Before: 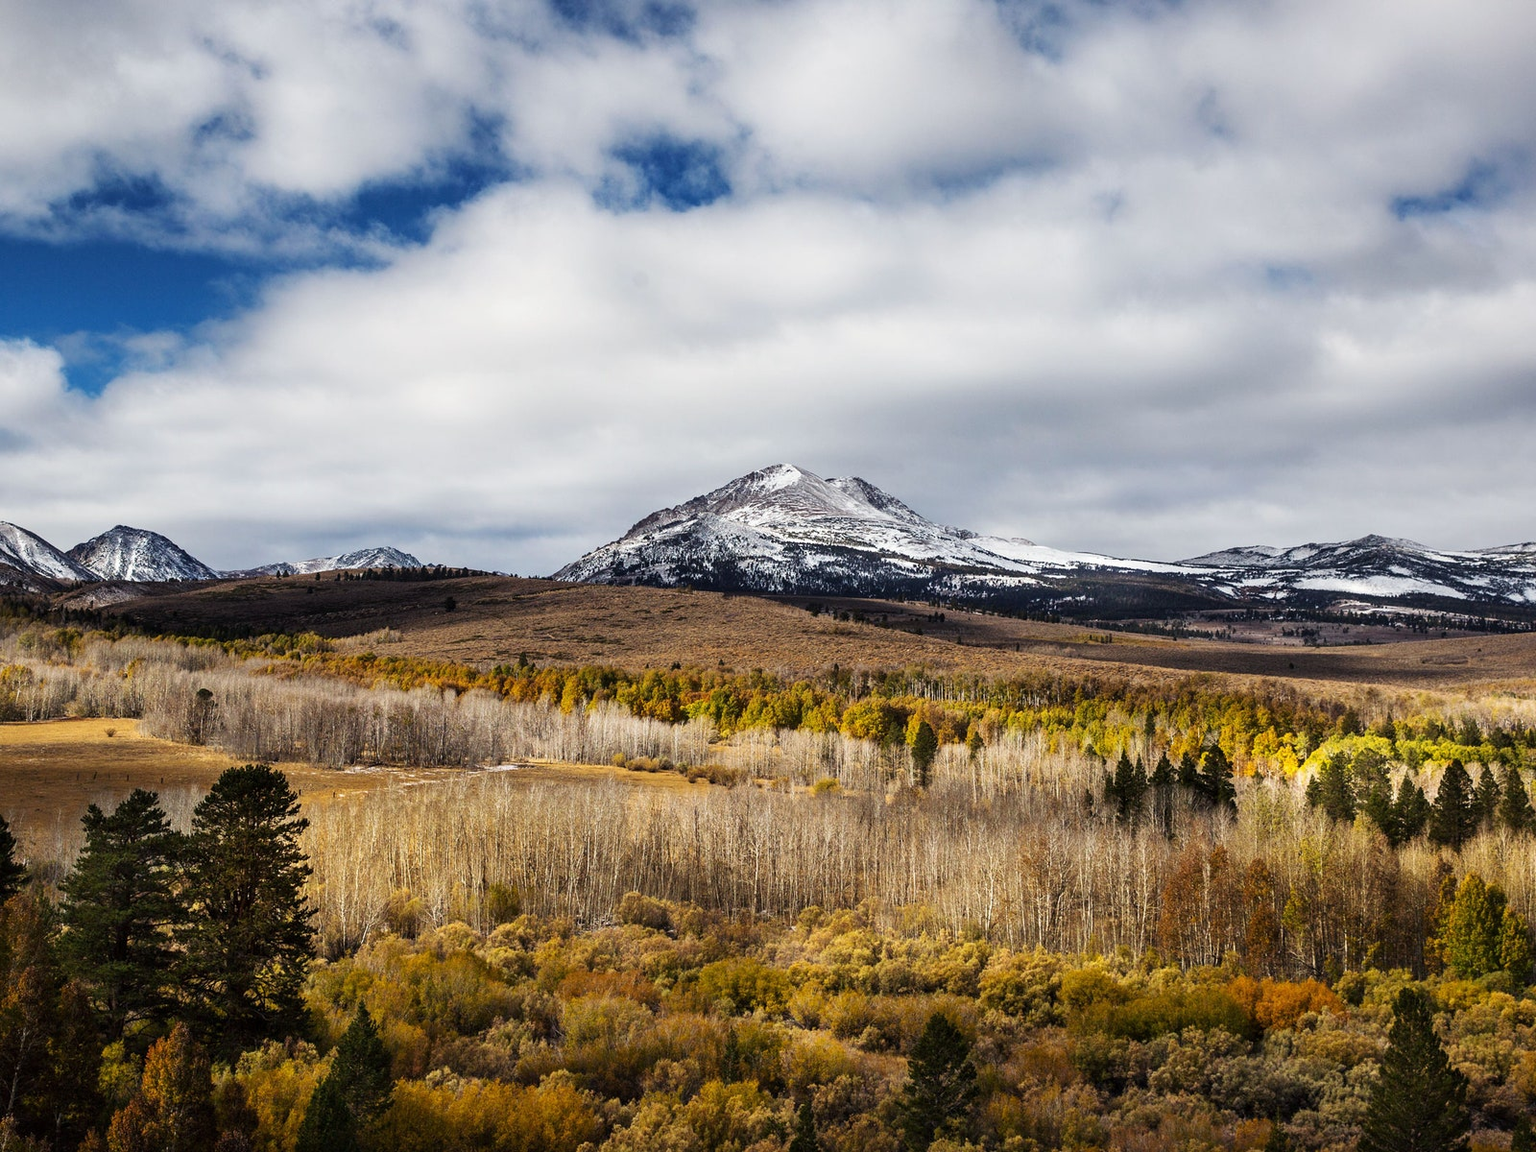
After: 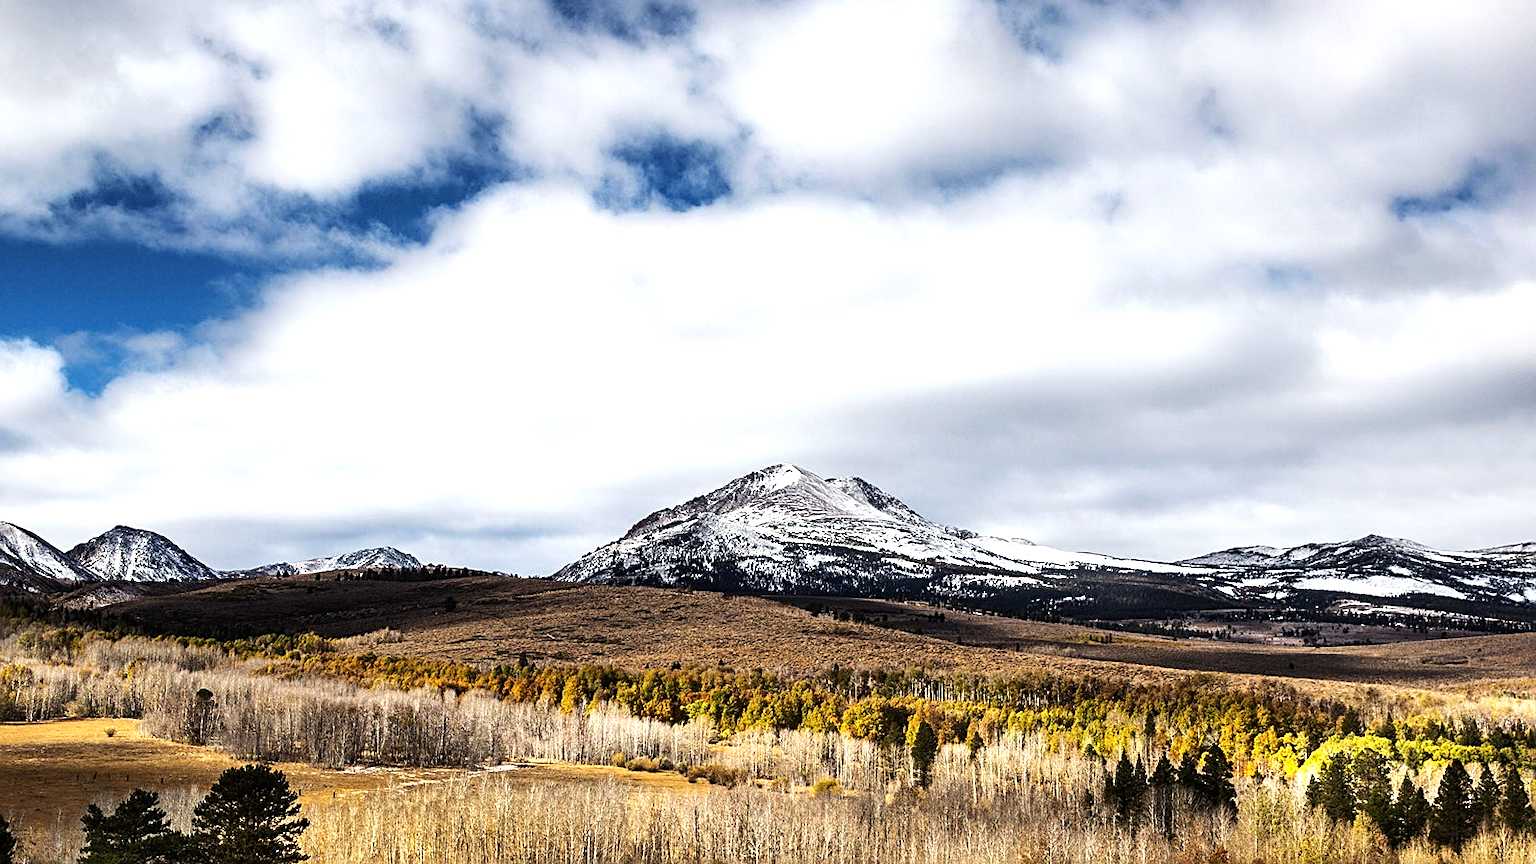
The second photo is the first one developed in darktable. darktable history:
tone equalizer: -8 EV -0.75 EV, -7 EV -0.7 EV, -6 EV -0.6 EV, -5 EV -0.4 EV, -3 EV 0.4 EV, -2 EV 0.6 EV, -1 EV 0.7 EV, +0 EV 0.75 EV, edges refinement/feathering 500, mask exposure compensation -1.57 EV, preserve details no
sharpen: on, module defaults
crop: bottom 24.967%
